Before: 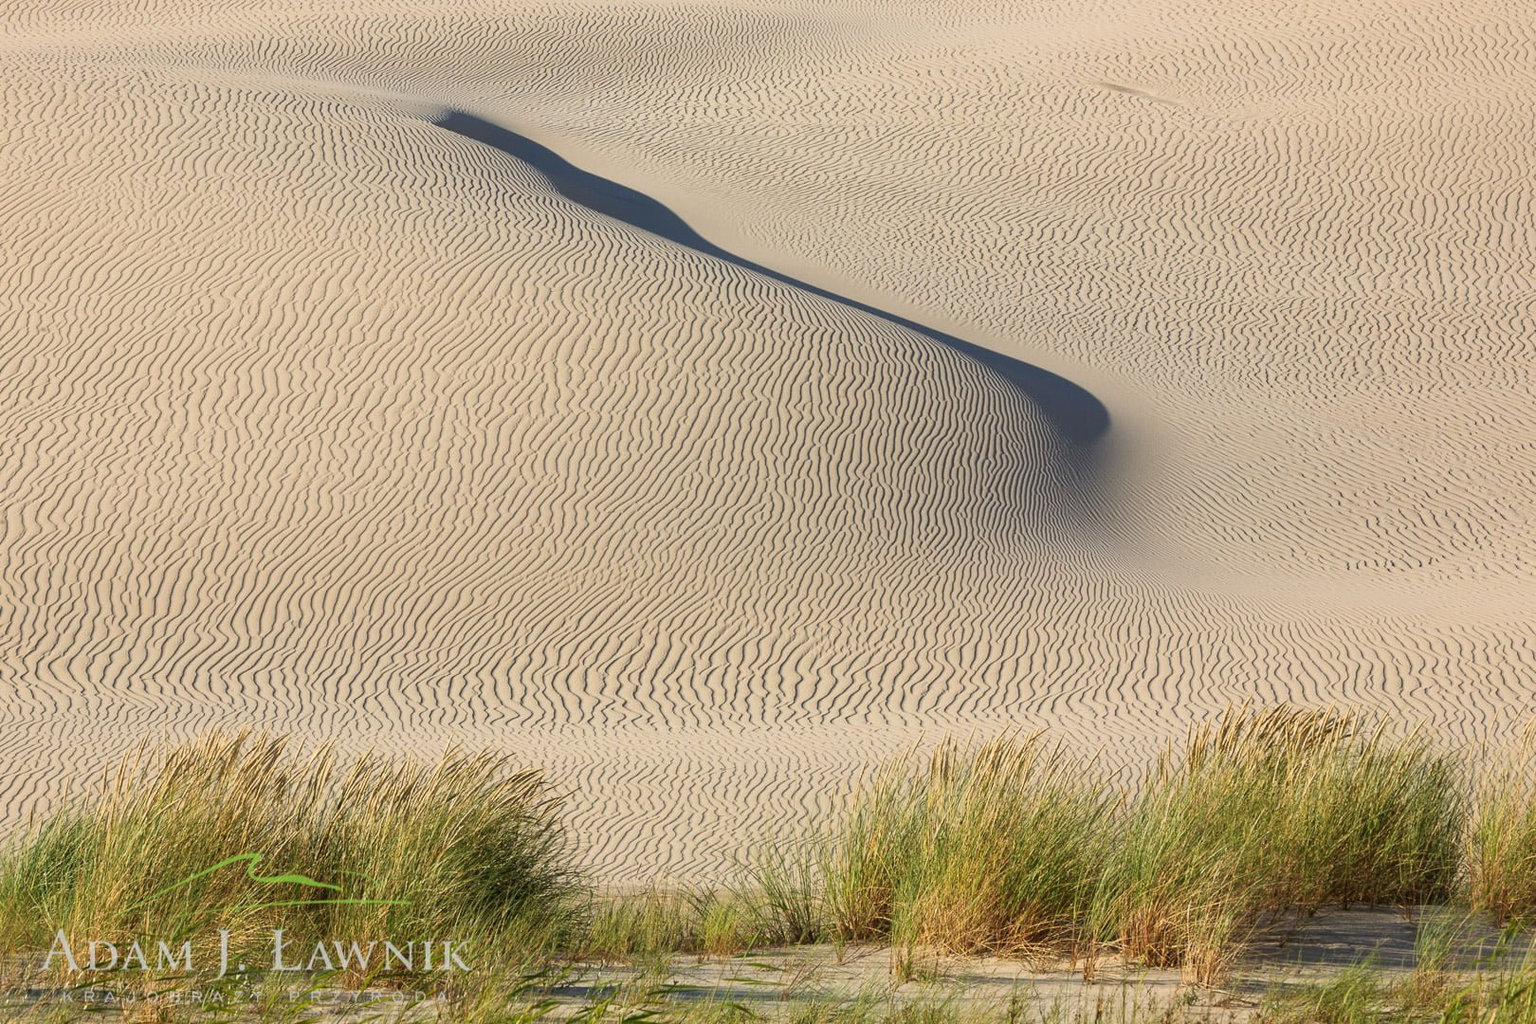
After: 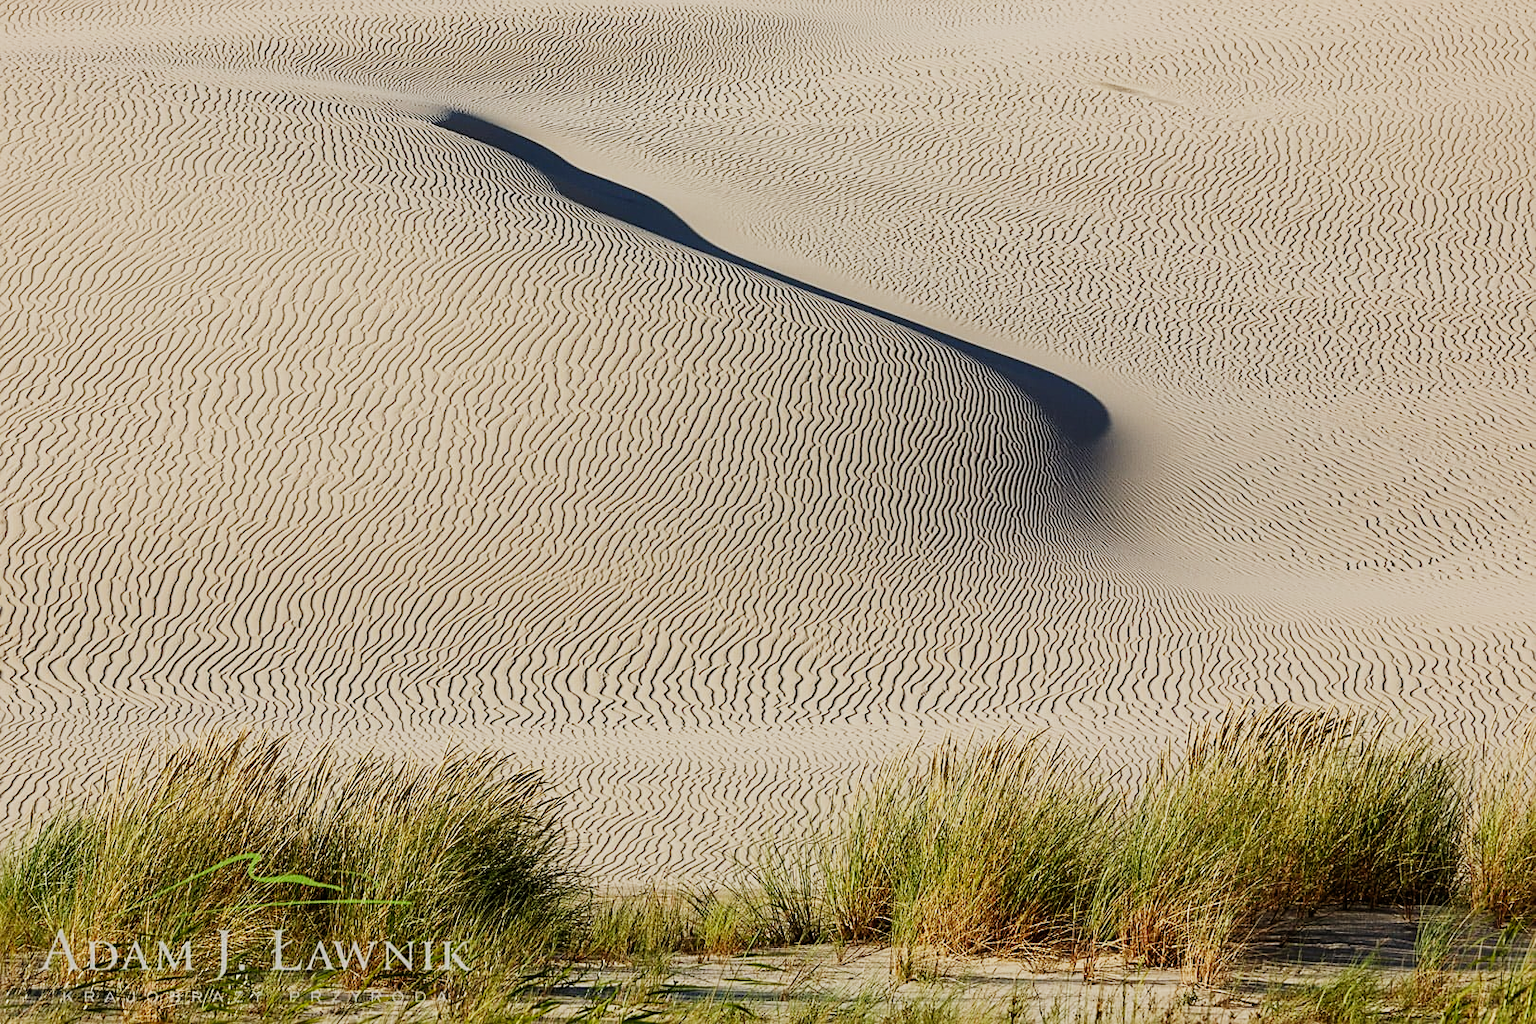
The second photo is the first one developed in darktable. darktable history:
sigmoid: contrast 1.81, skew -0.21, preserve hue 0%, red attenuation 0.1, red rotation 0.035, green attenuation 0.1, green rotation -0.017, blue attenuation 0.15, blue rotation -0.052, base primaries Rec2020
sharpen: on, module defaults
exposure: exposure -0.153 EV, compensate highlight preservation false
